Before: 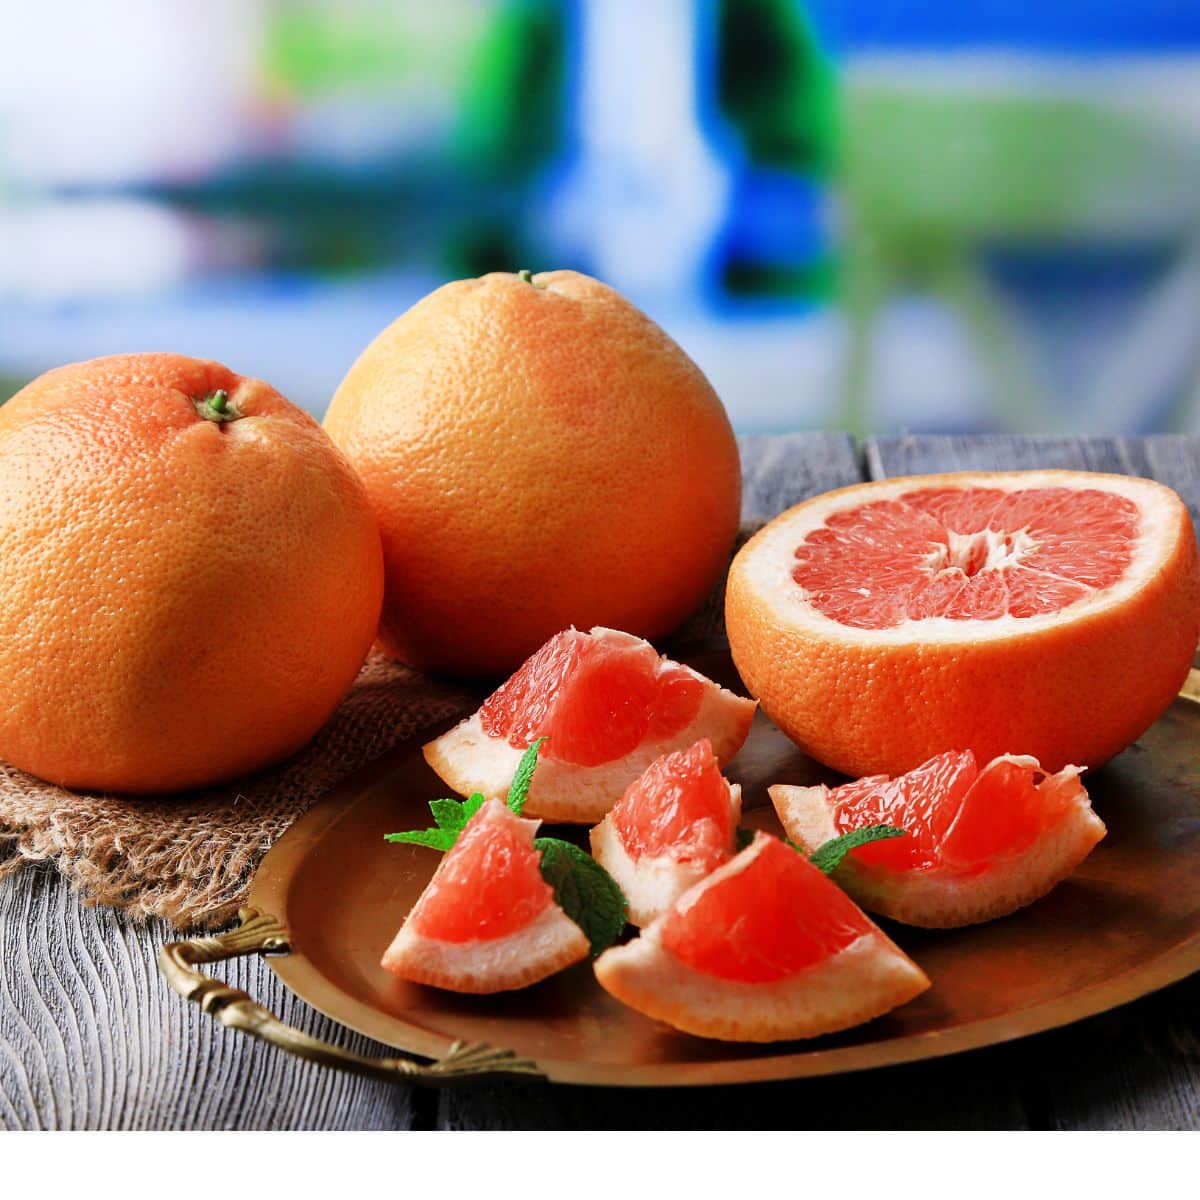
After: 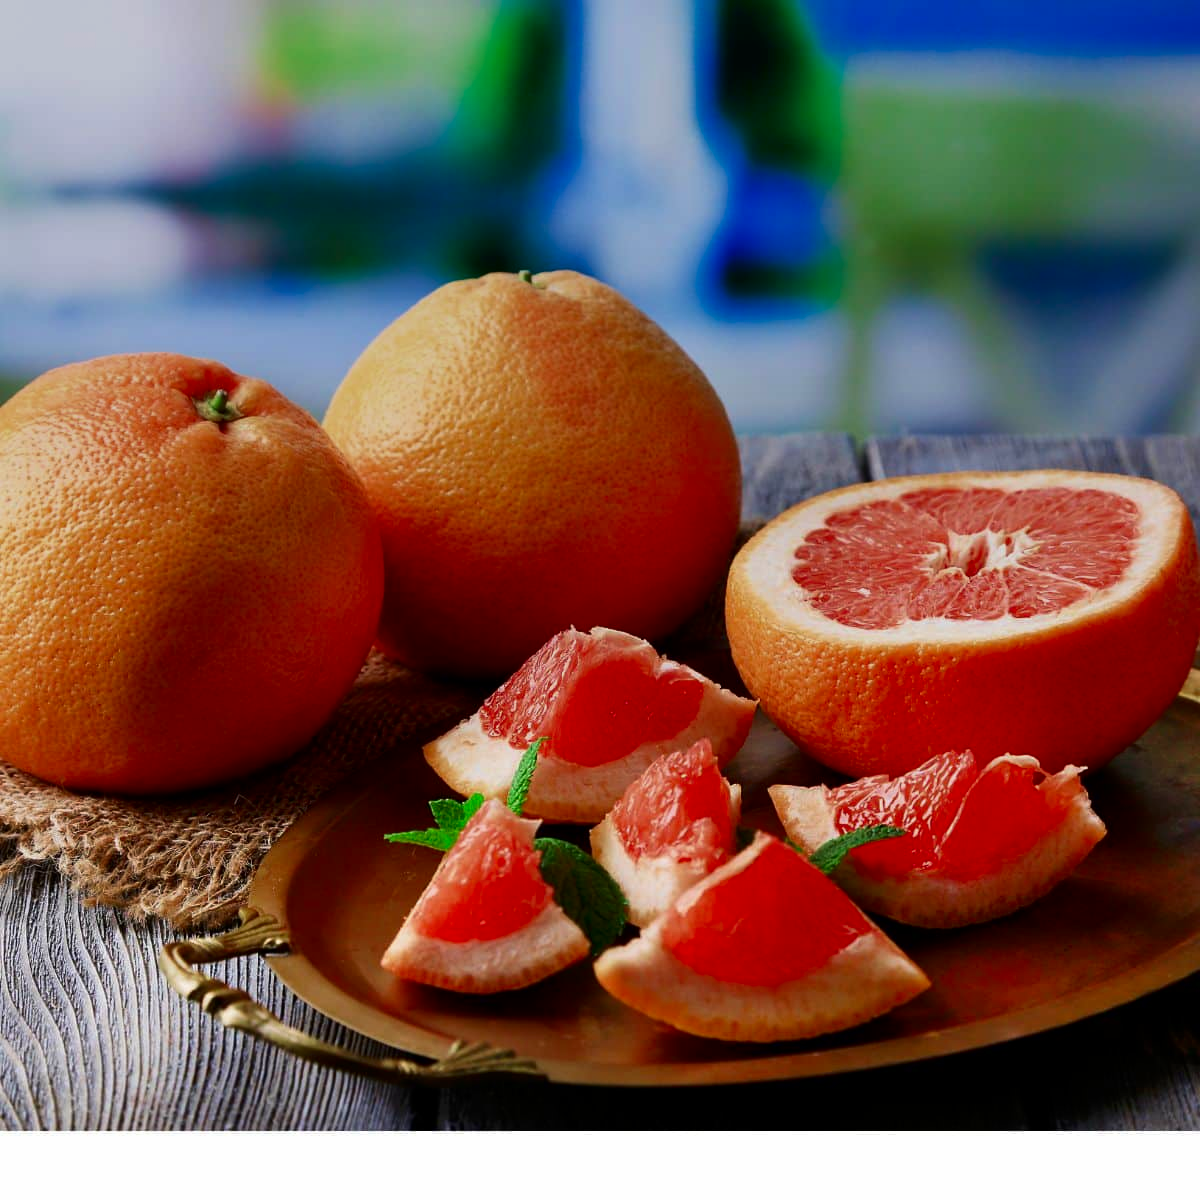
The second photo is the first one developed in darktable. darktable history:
white balance: red 1, blue 1
graduated density: rotation -0.352°, offset 57.64
color balance: contrast -0.5%
contrast brightness saturation: contrast 0.07, brightness -0.13, saturation 0.06
velvia: on, module defaults
